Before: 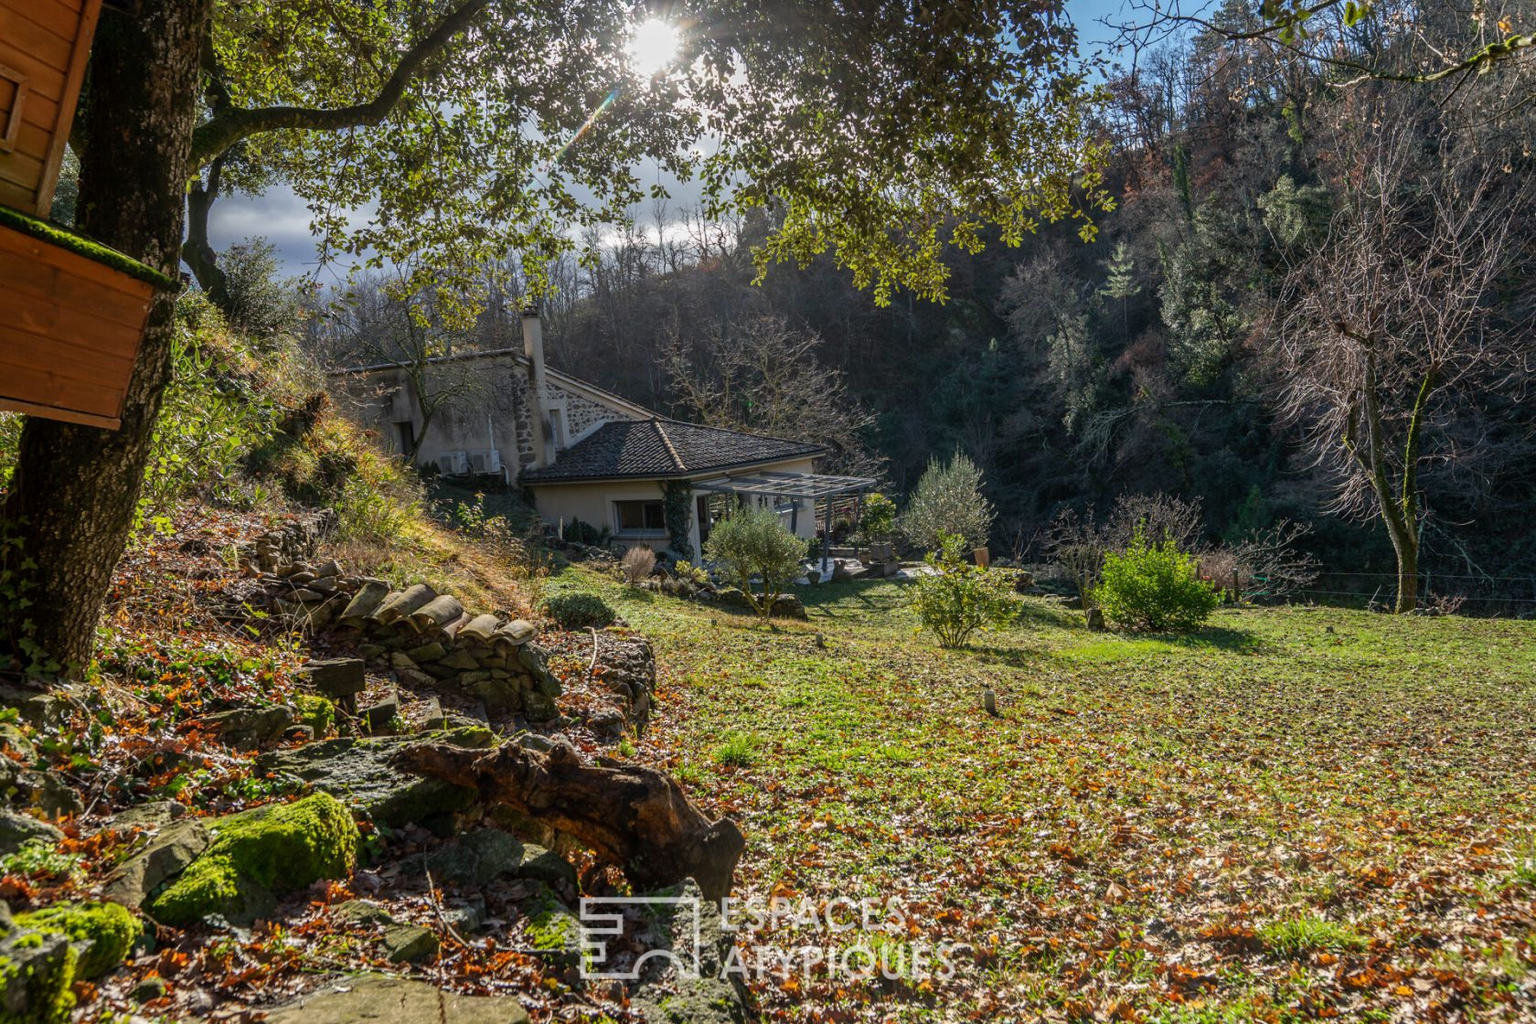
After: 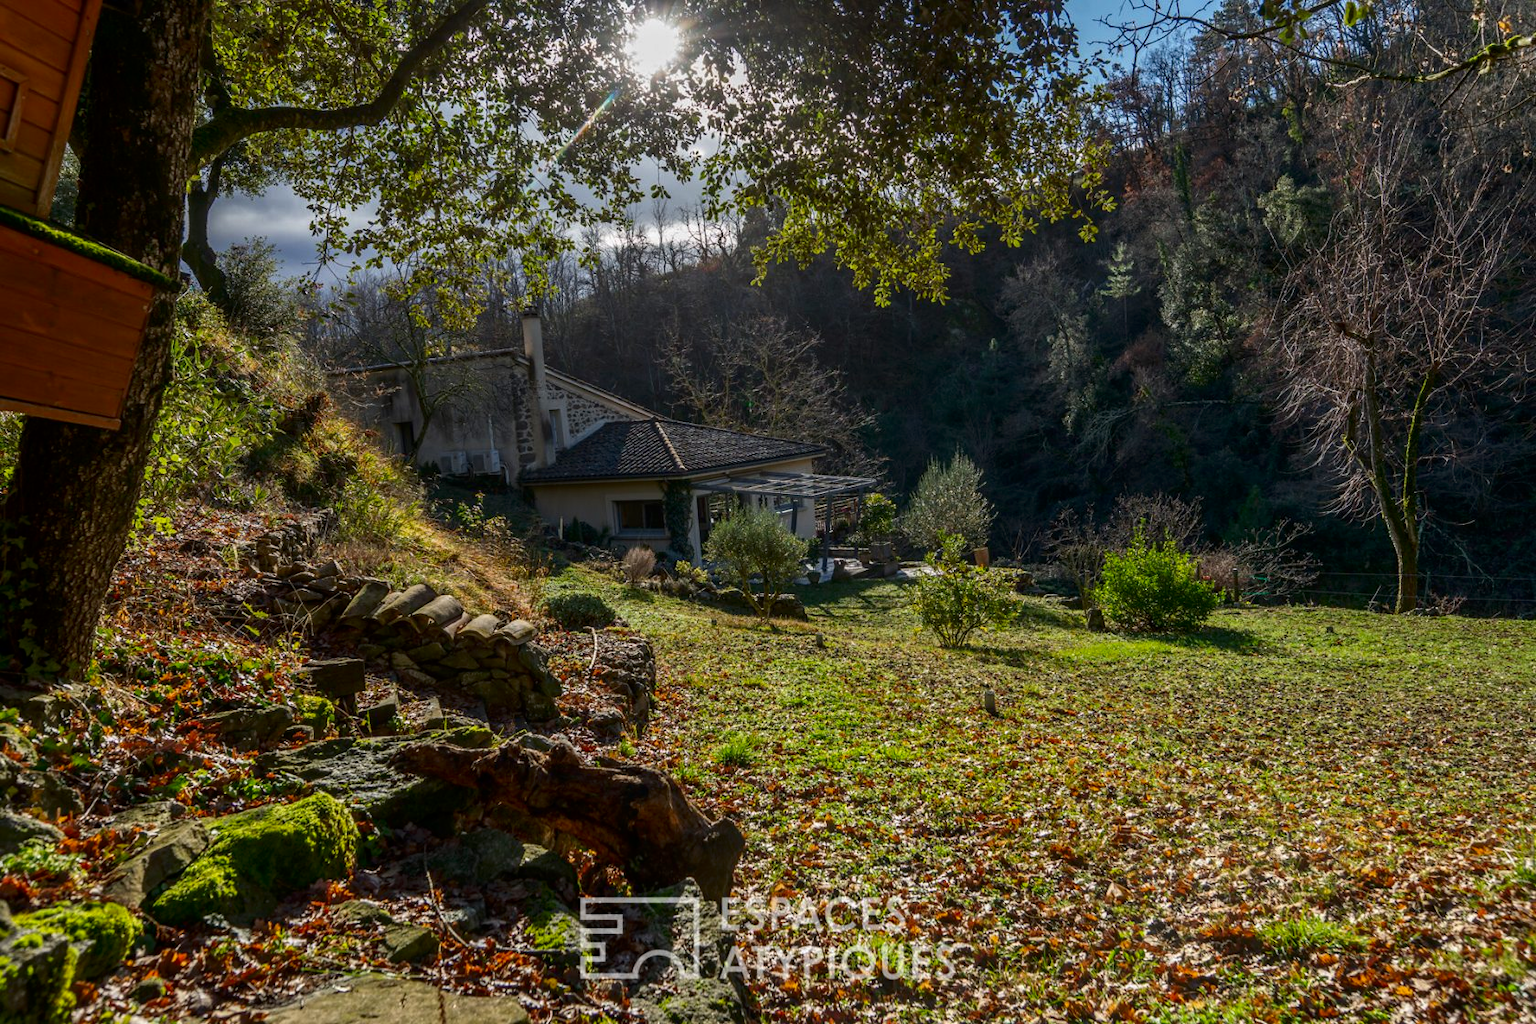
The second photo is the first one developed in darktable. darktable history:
contrast brightness saturation: contrast 0.069, brightness -0.131, saturation 0.054
